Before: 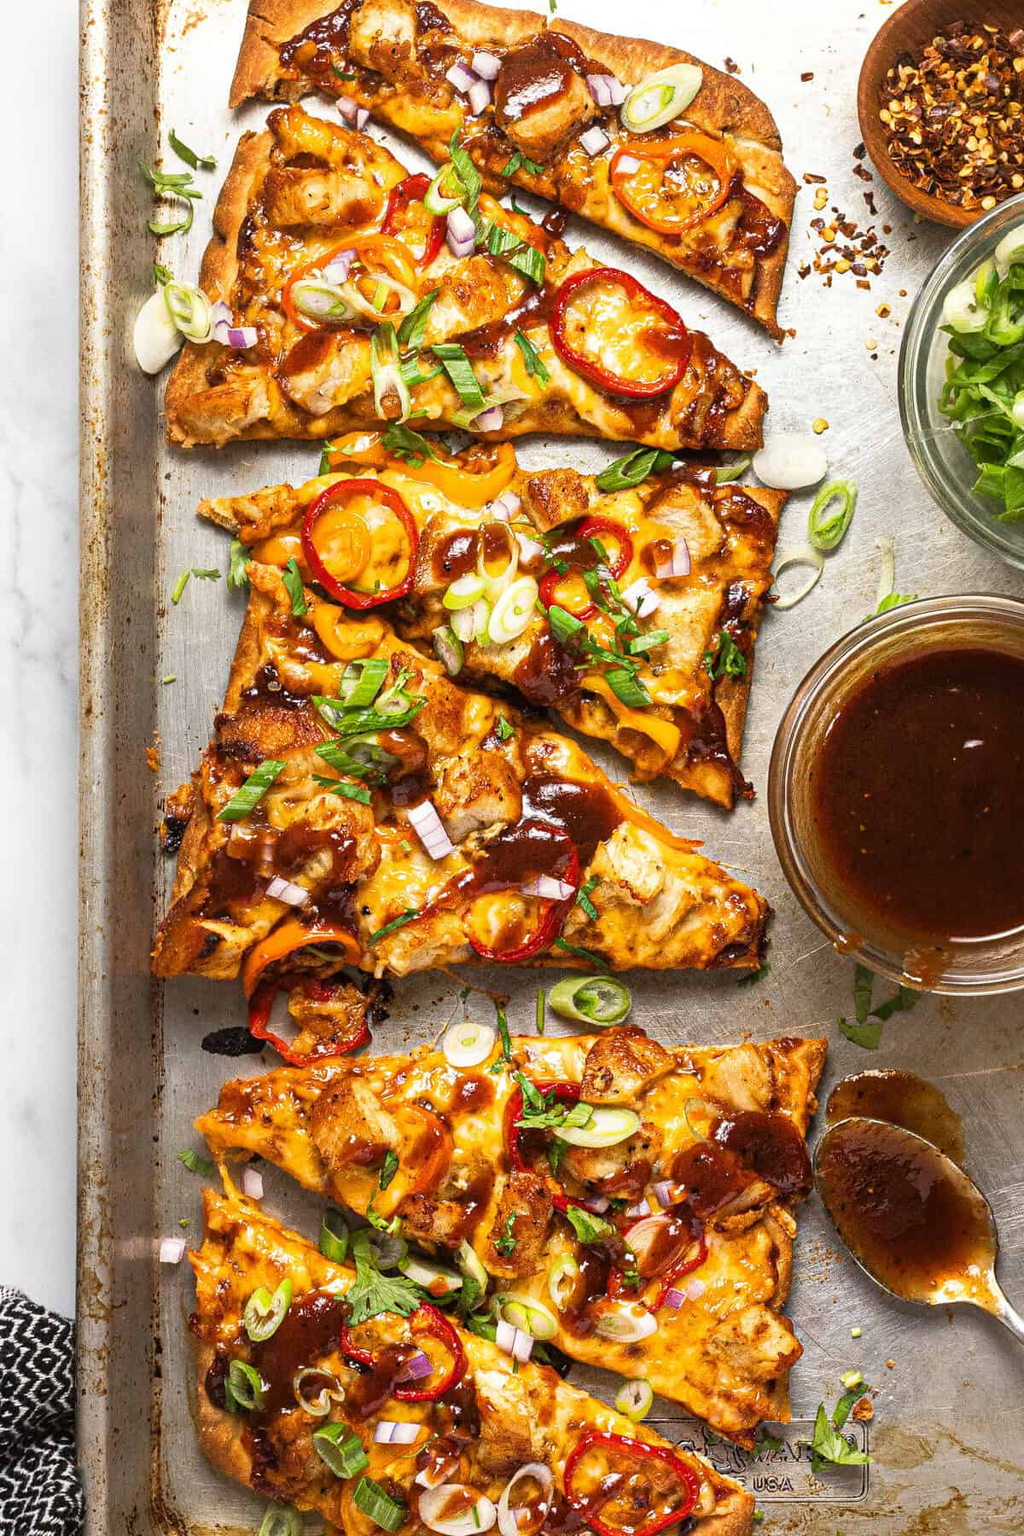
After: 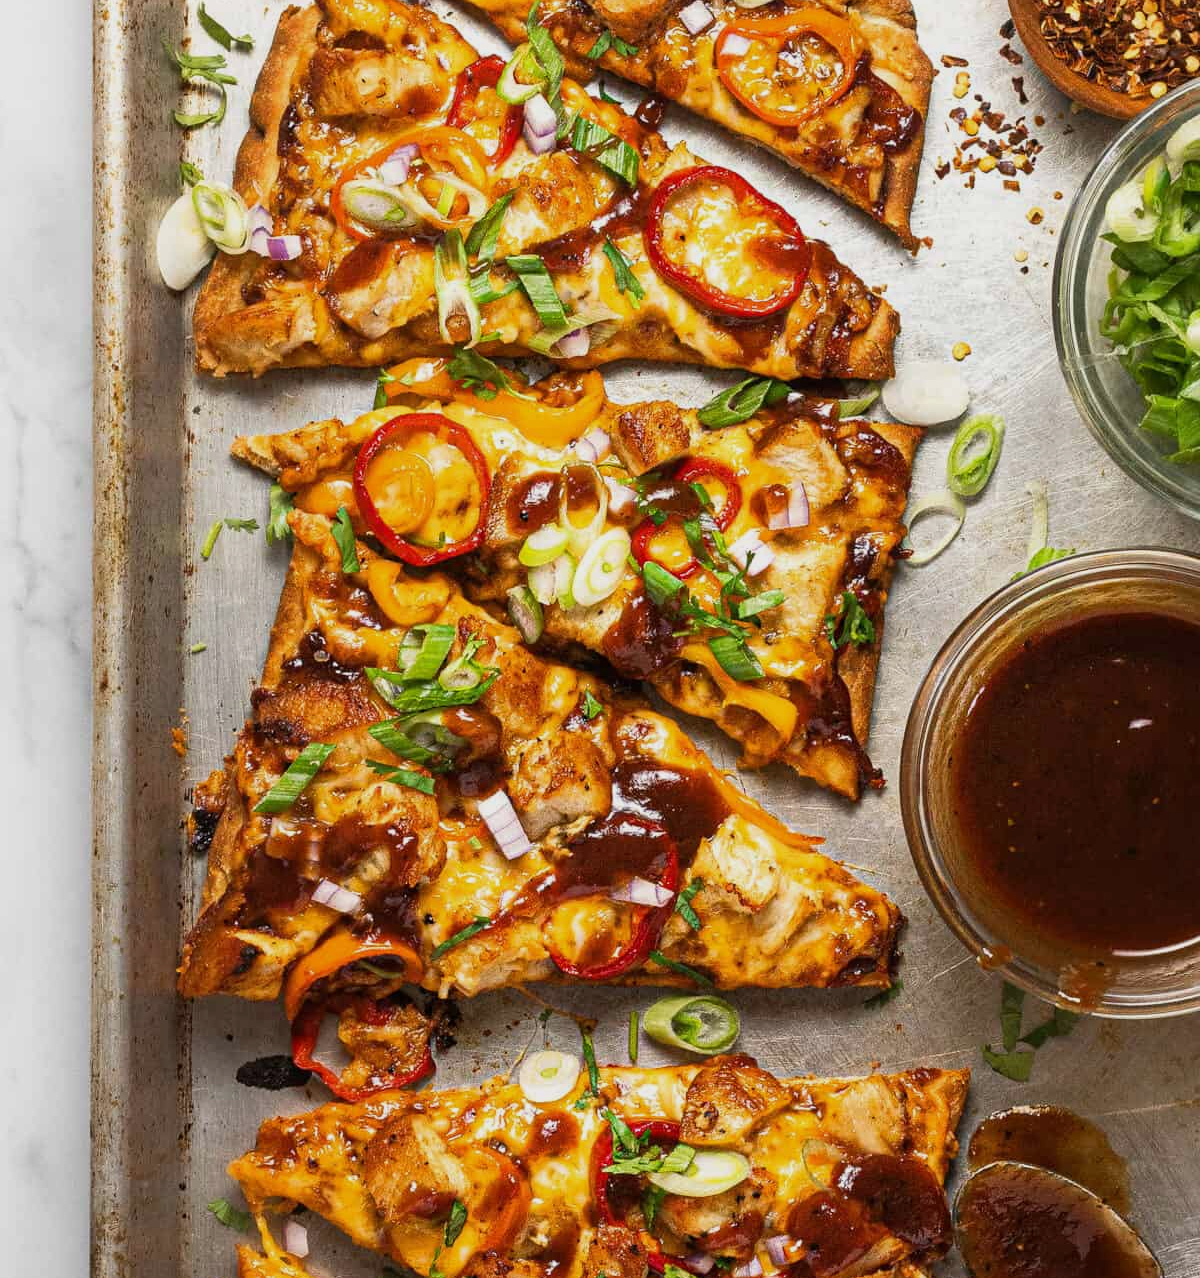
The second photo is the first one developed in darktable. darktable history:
crop and rotate: top 8.253%, bottom 20.724%
exposure: exposure -0.264 EV, compensate exposure bias true, compensate highlight preservation false
